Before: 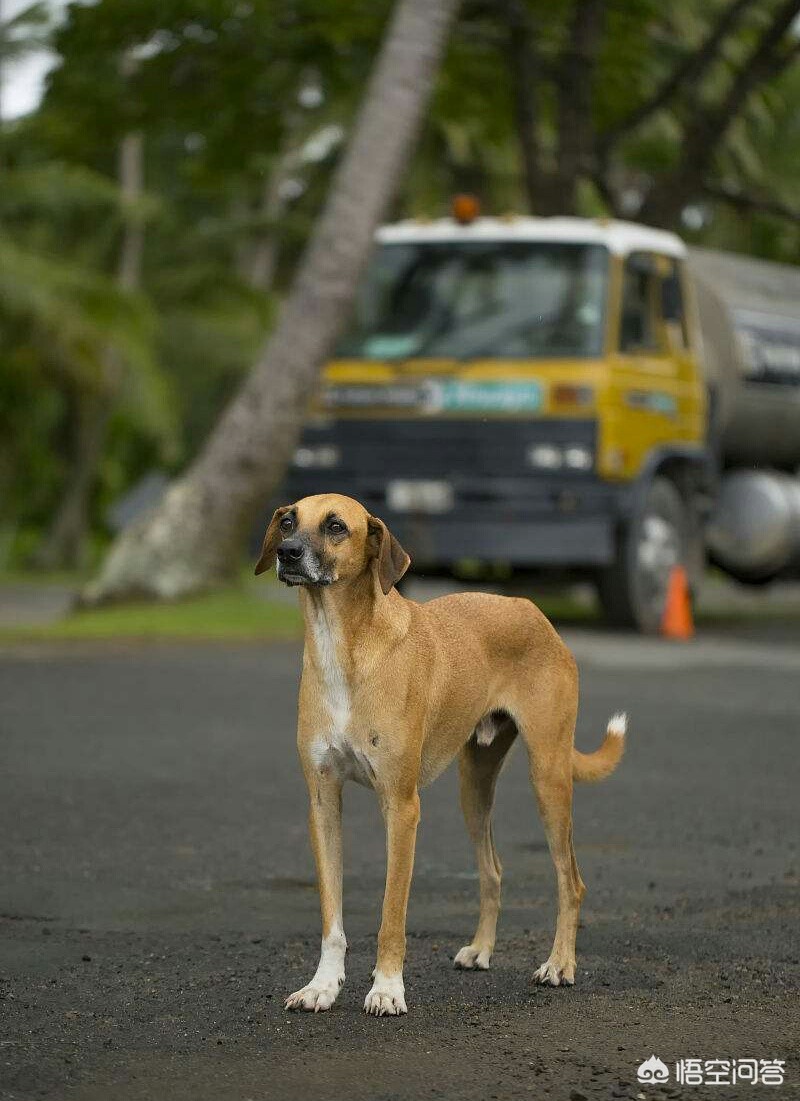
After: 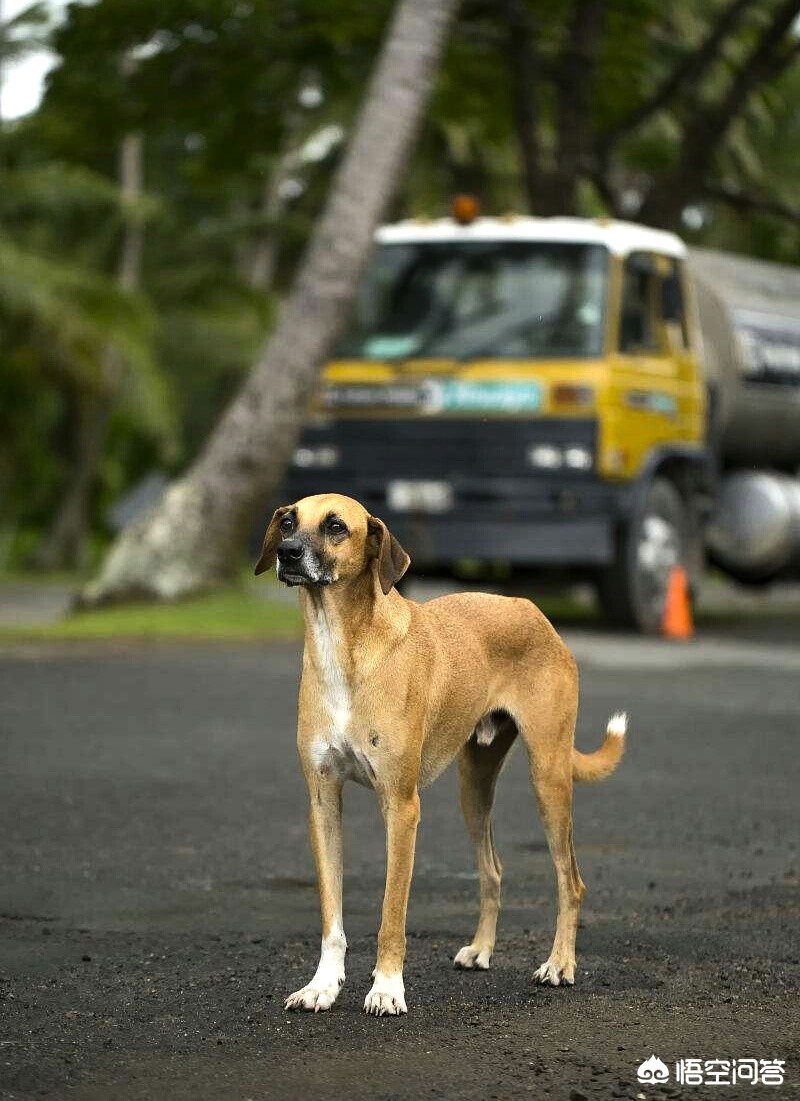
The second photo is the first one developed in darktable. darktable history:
tone equalizer: -8 EV -0.74 EV, -7 EV -0.73 EV, -6 EV -0.586 EV, -5 EV -0.386 EV, -3 EV 0.381 EV, -2 EV 0.6 EV, -1 EV 0.685 EV, +0 EV 0.779 EV, edges refinement/feathering 500, mask exposure compensation -1.57 EV, preserve details no
exposure: exposure 0.127 EV, compensate exposure bias true, compensate highlight preservation false
